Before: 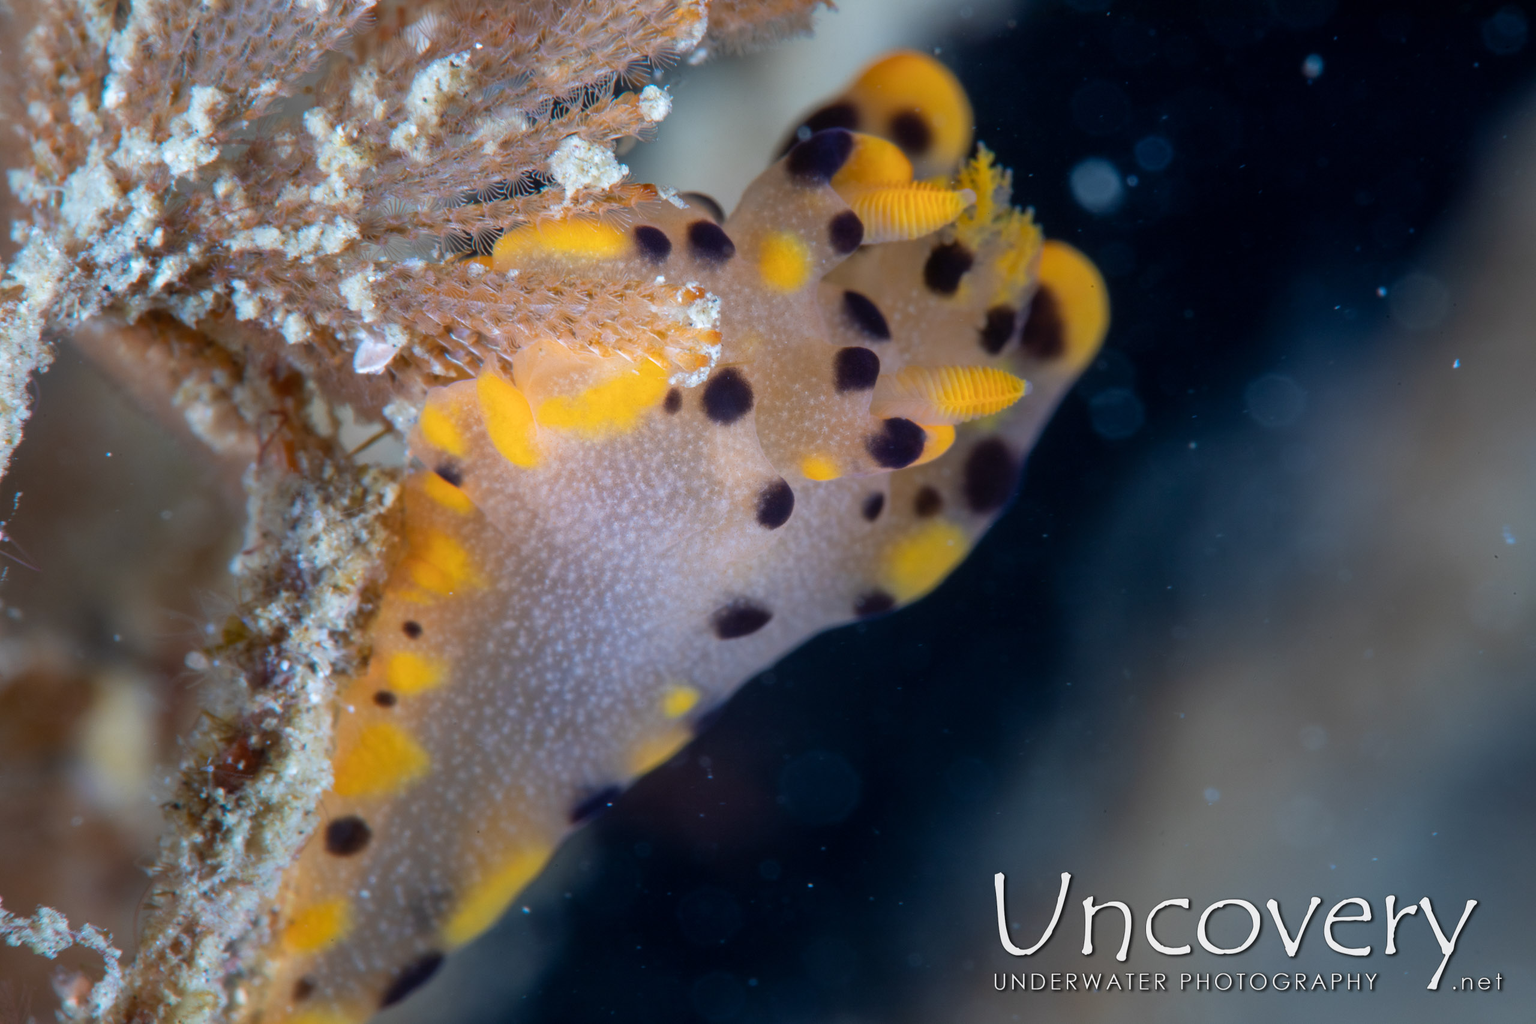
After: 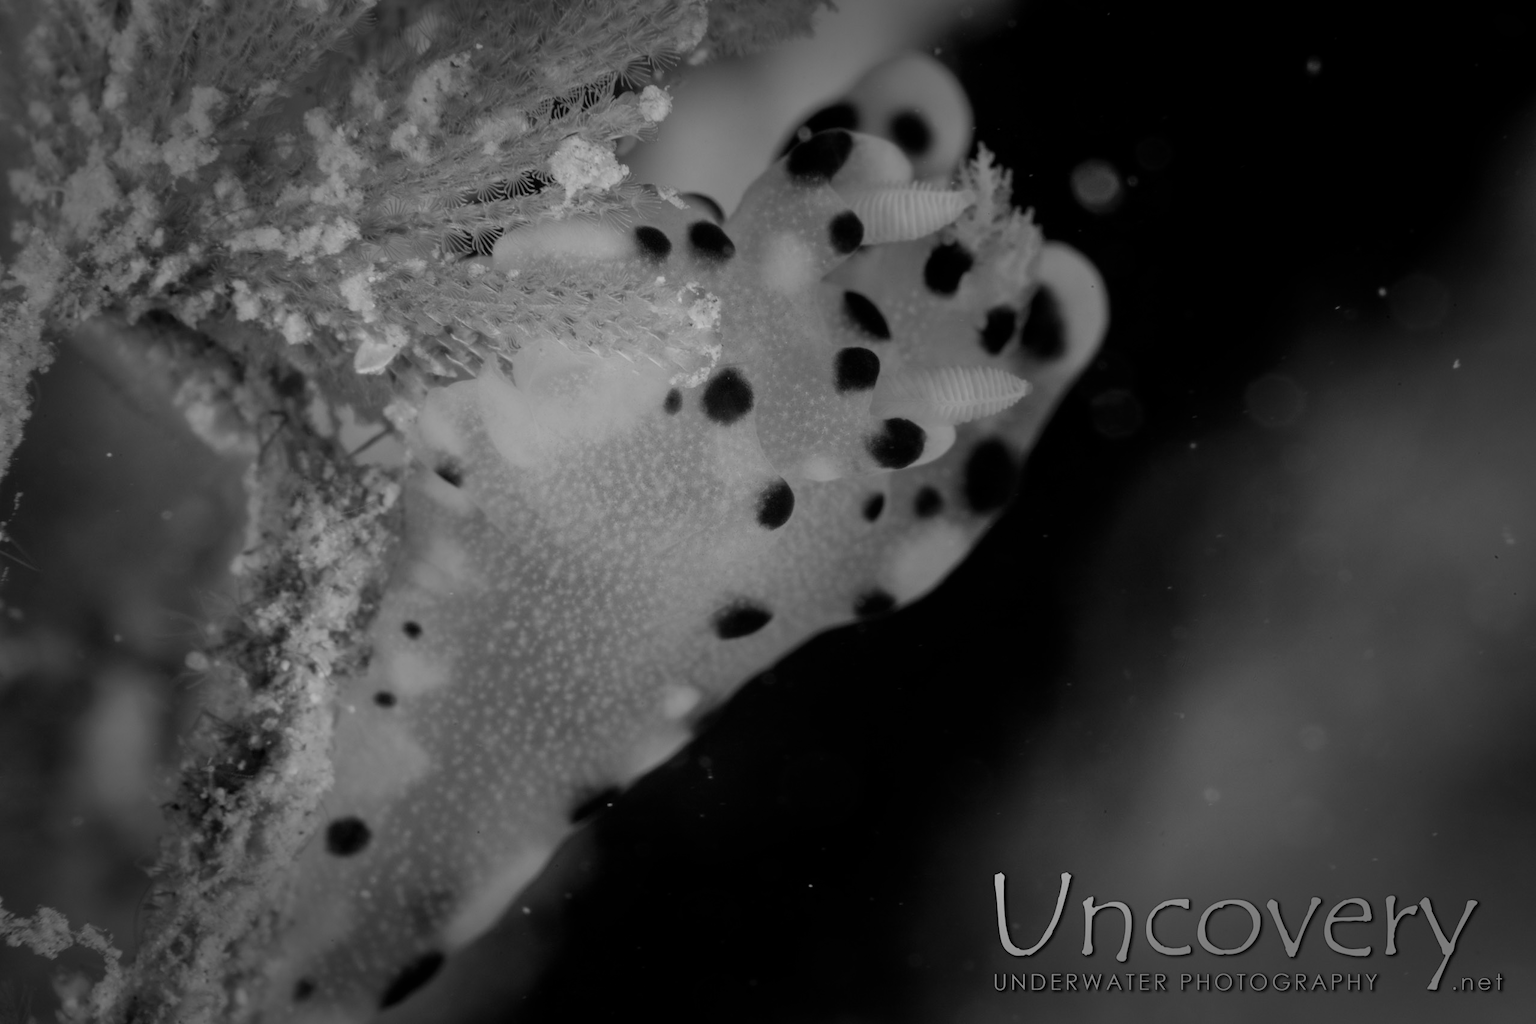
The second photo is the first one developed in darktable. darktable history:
tone equalizer: -8 EV 0.25 EV, -7 EV 0.417 EV, -6 EV 0.417 EV, -5 EV 0.25 EV, -3 EV -0.25 EV, -2 EV -0.417 EV, -1 EV -0.417 EV, +0 EV -0.25 EV, edges refinement/feathering 500, mask exposure compensation -1.57 EV, preserve details guided filter
tone curve: curves: ch1 [(0, 0) (0.108, 0.197) (0.5, 0.5) (0.681, 0.885) (1, 1)]; ch2 [(0, 0) (0.28, 0.151) (1, 1)], color space Lab, independent channels
monochrome: on, module defaults
filmic rgb: black relative exposure -7.65 EV, white relative exposure 4.56 EV, hardness 3.61
white balance: emerald 1
shadows and highlights: shadows -62.32, white point adjustment -5.22, highlights 61.59
local contrast: mode bilateral grid, contrast 10, coarseness 25, detail 115%, midtone range 0.2
vignetting: fall-off start 66.7%, fall-off radius 39.74%, brightness -0.576, saturation -0.258, automatic ratio true, width/height ratio 0.671, dithering 16-bit output
